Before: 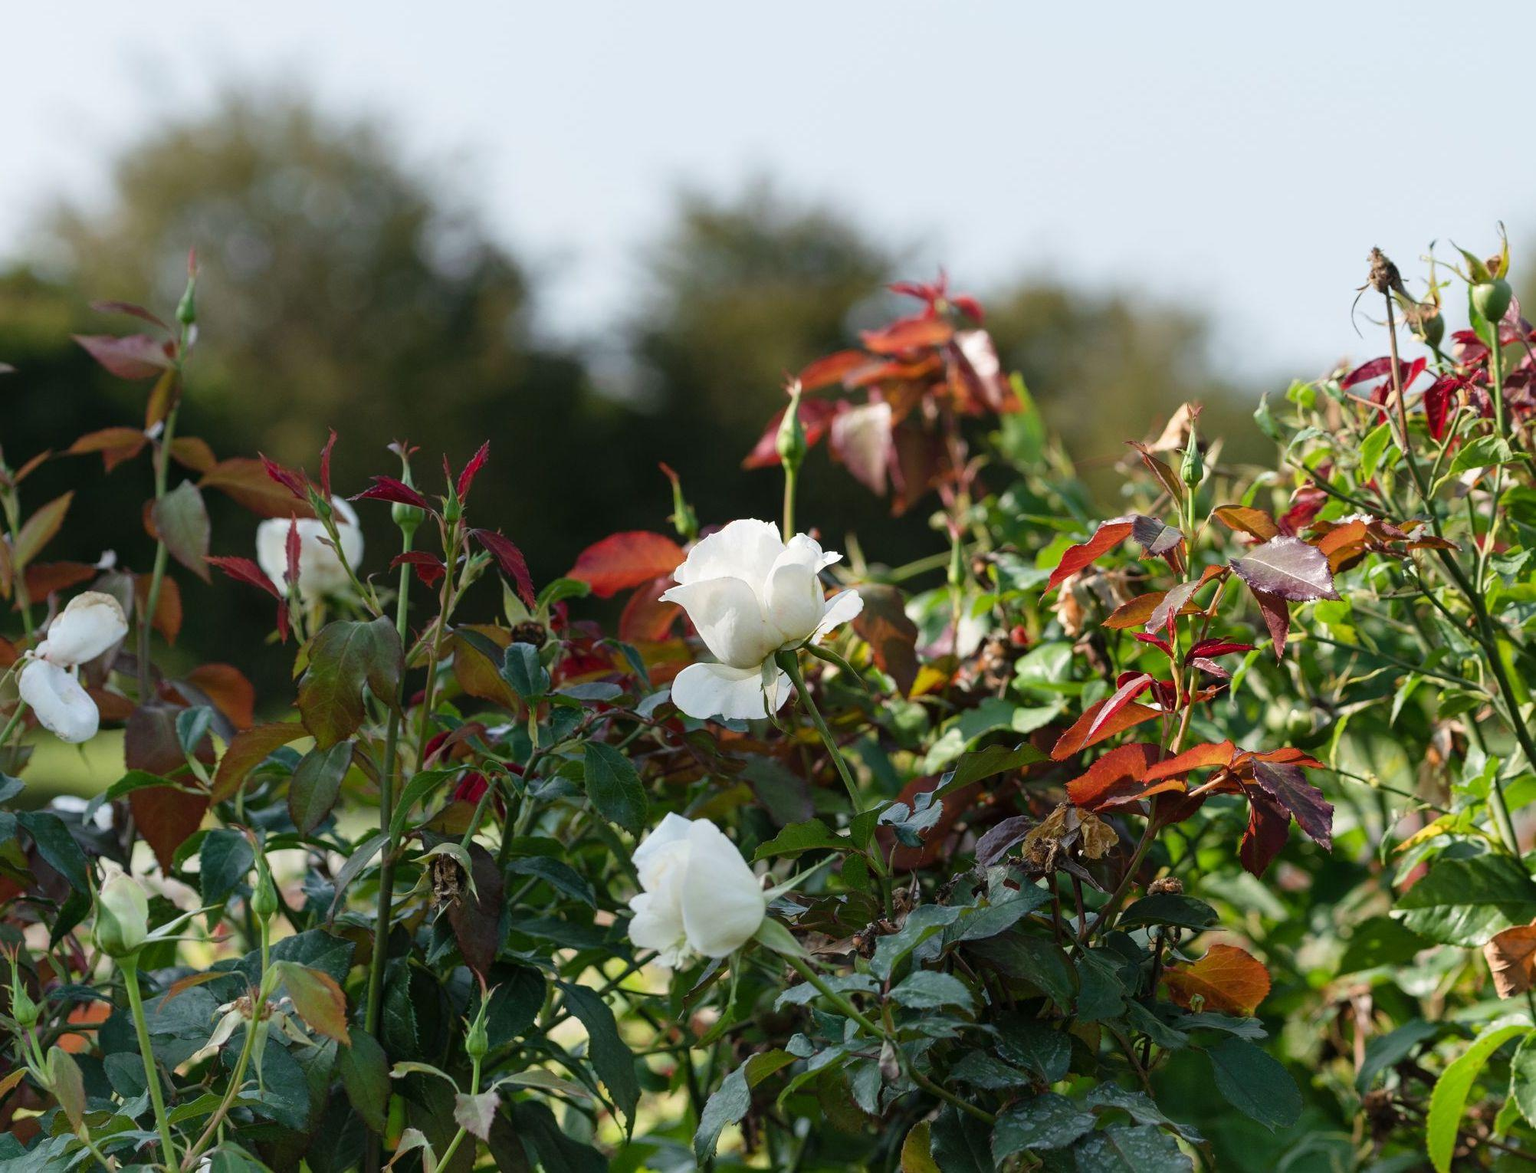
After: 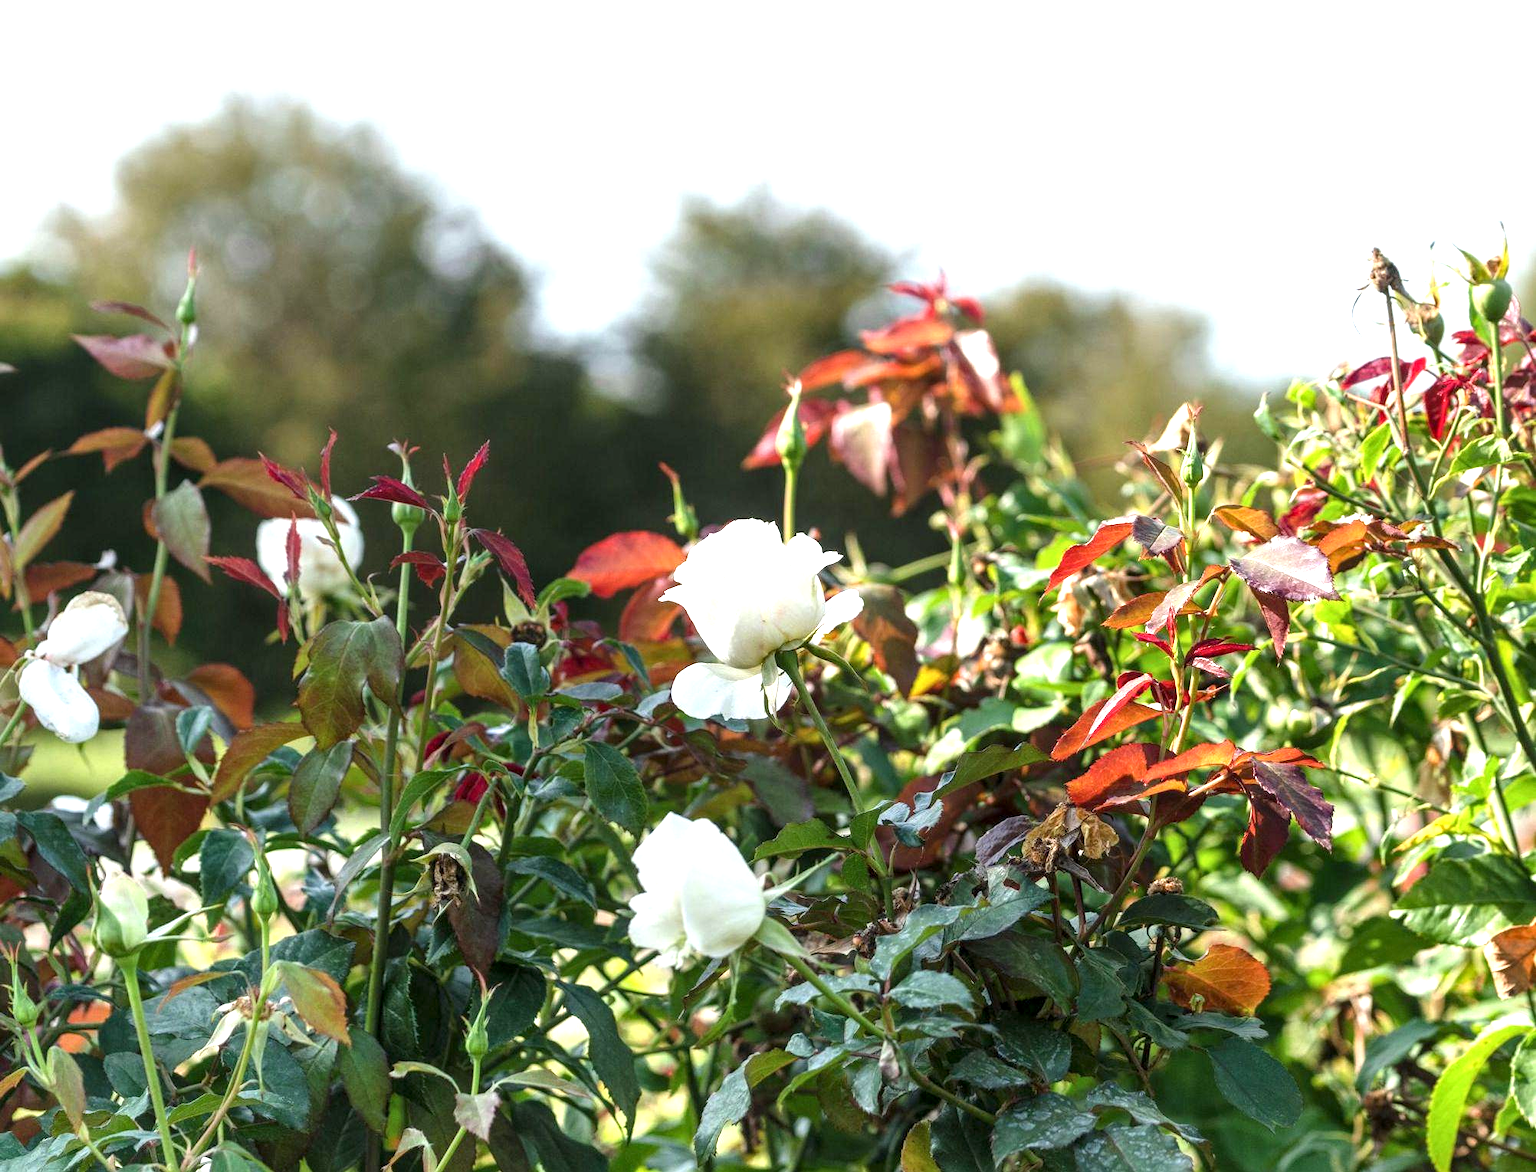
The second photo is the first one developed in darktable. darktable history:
local contrast: detail 130%
exposure: exposure 1.064 EV, compensate exposure bias true, compensate highlight preservation false
